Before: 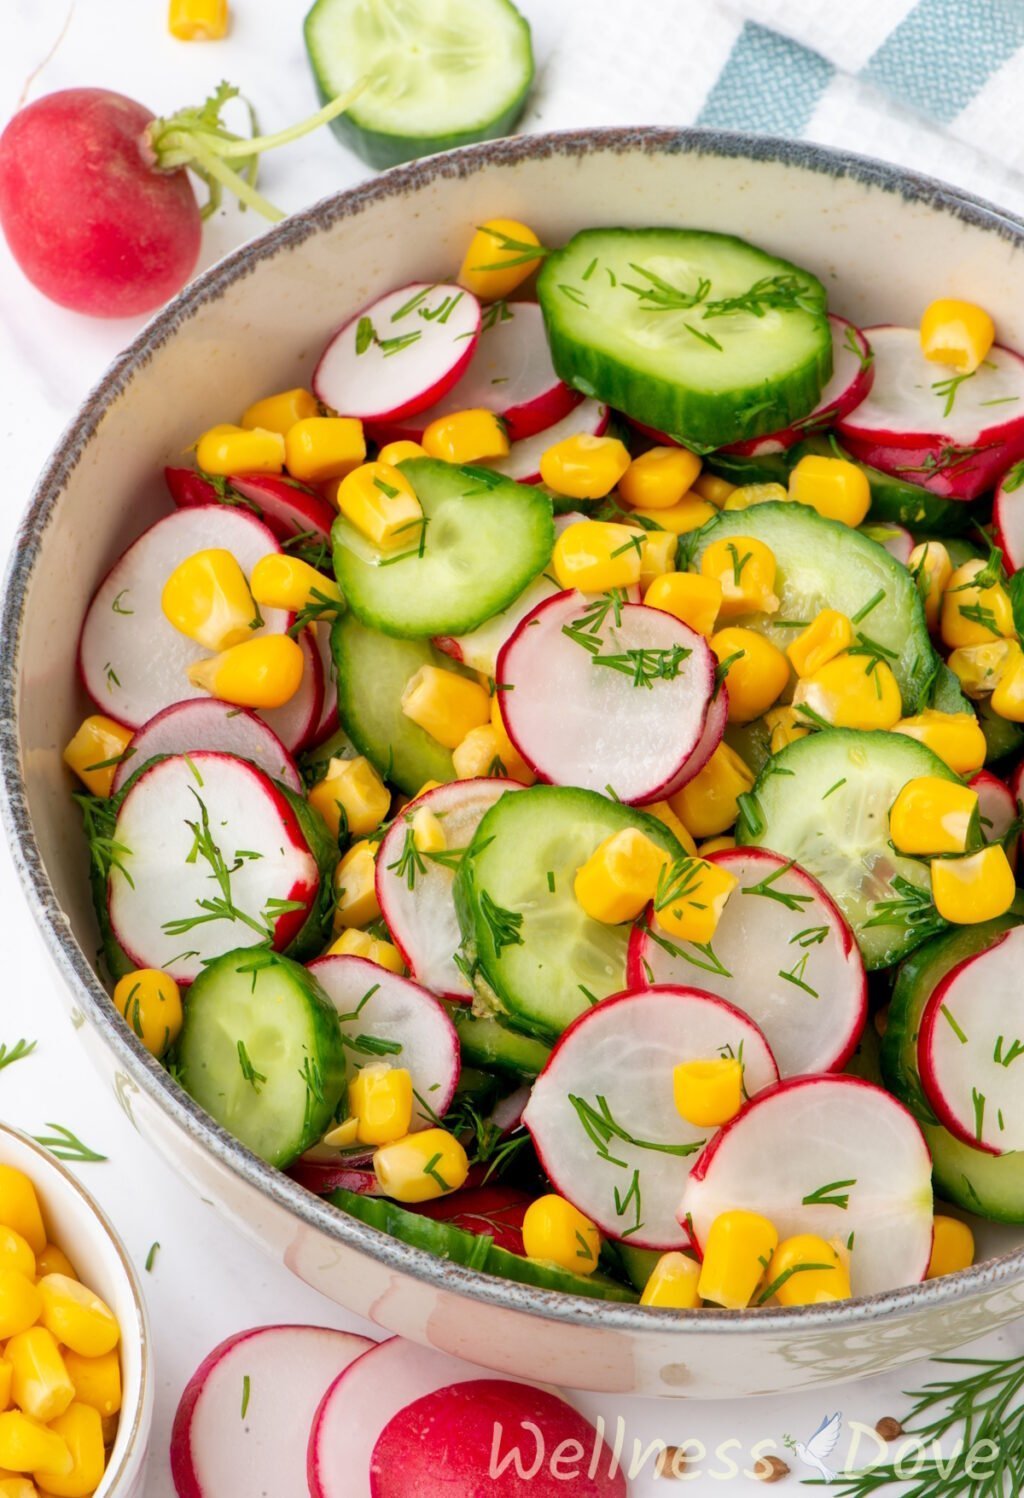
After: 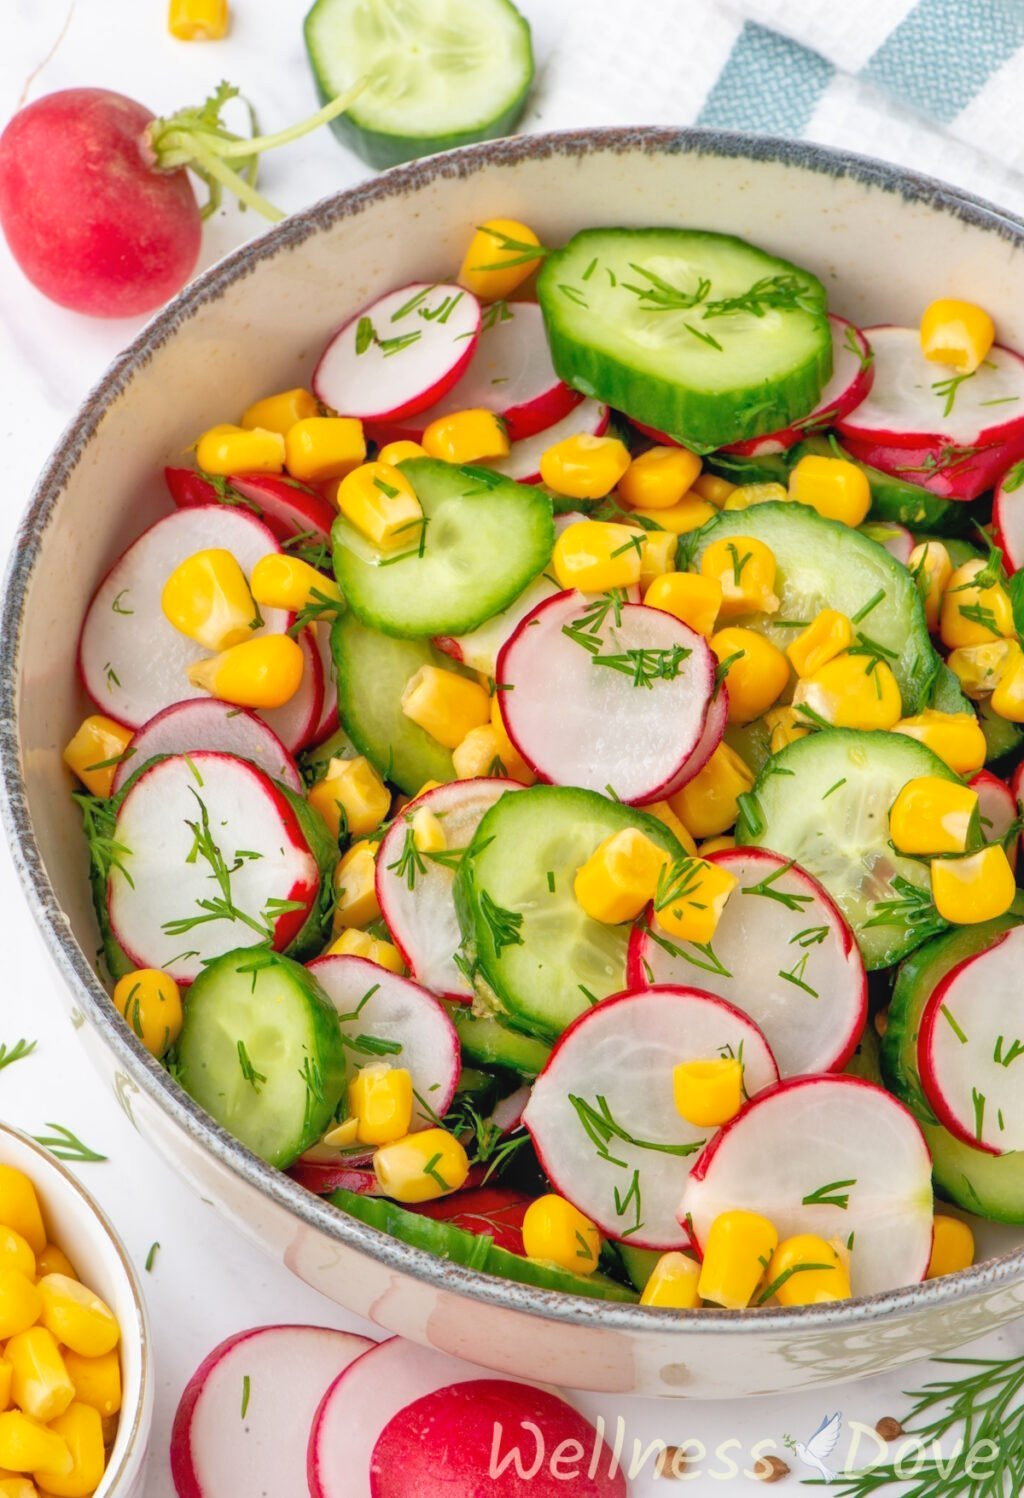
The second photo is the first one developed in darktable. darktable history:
local contrast: detail 109%
tone equalizer: -7 EV 0.143 EV, -6 EV 0.601 EV, -5 EV 1.14 EV, -4 EV 1.36 EV, -3 EV 1.17 EV, -2 EV 0.6 EV, -1 EV 0.161 EV
